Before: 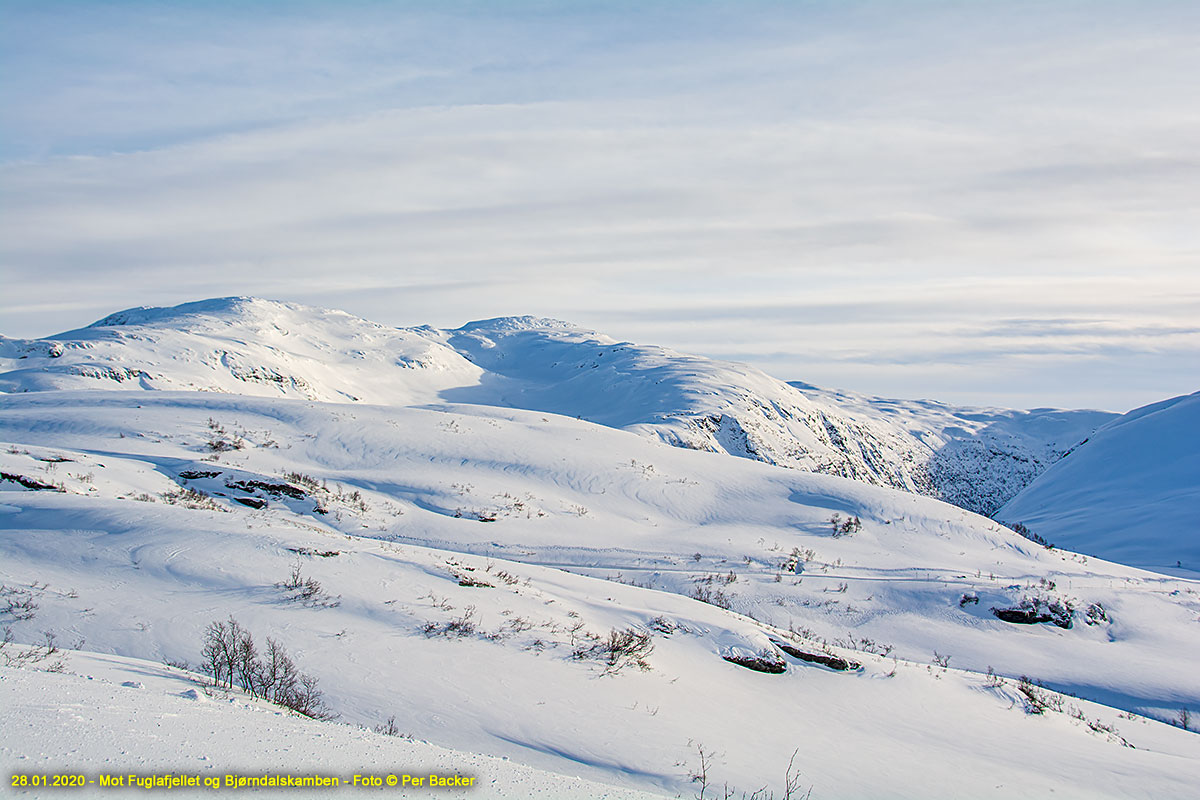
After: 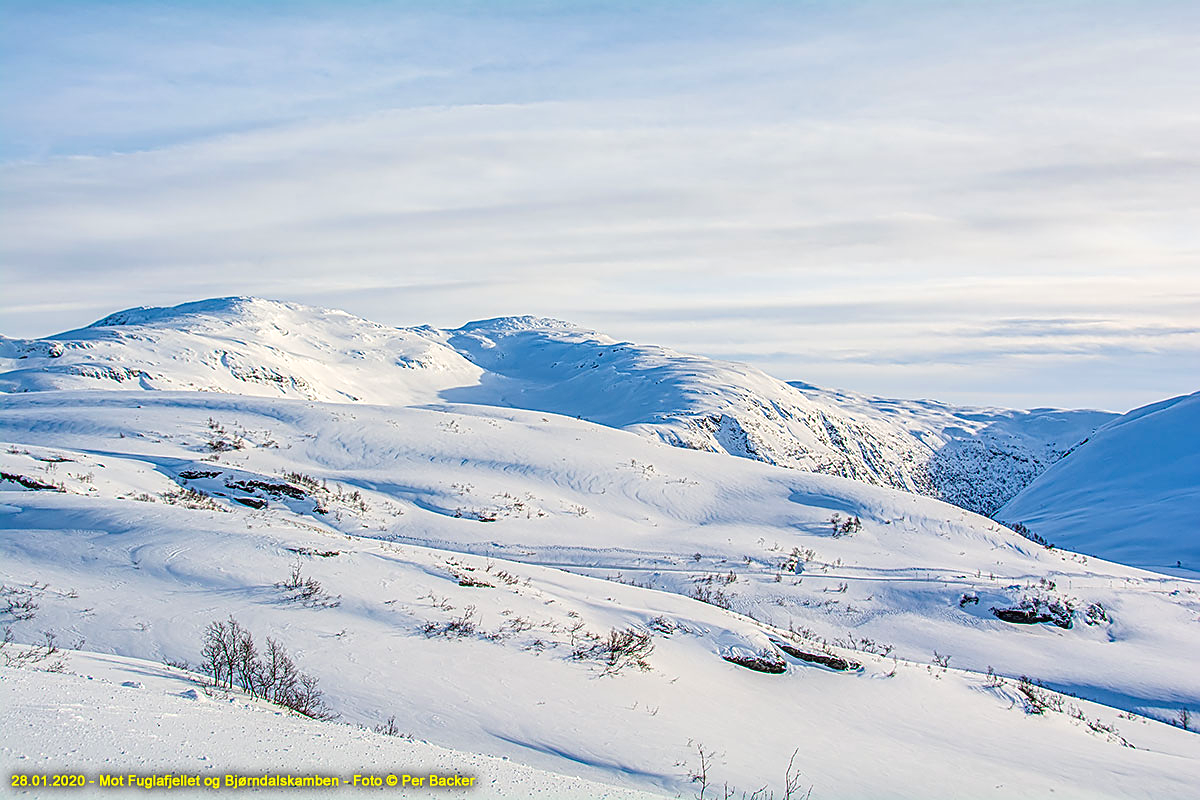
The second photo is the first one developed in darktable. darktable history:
local contrast: on, module defaults
sharpen: on, module defaults
contrast brightness saturation: contrast 0.073, brightness 0.083, saturation 0.181
exposure: compensate exposure bias true, compensate highlight preservation false
